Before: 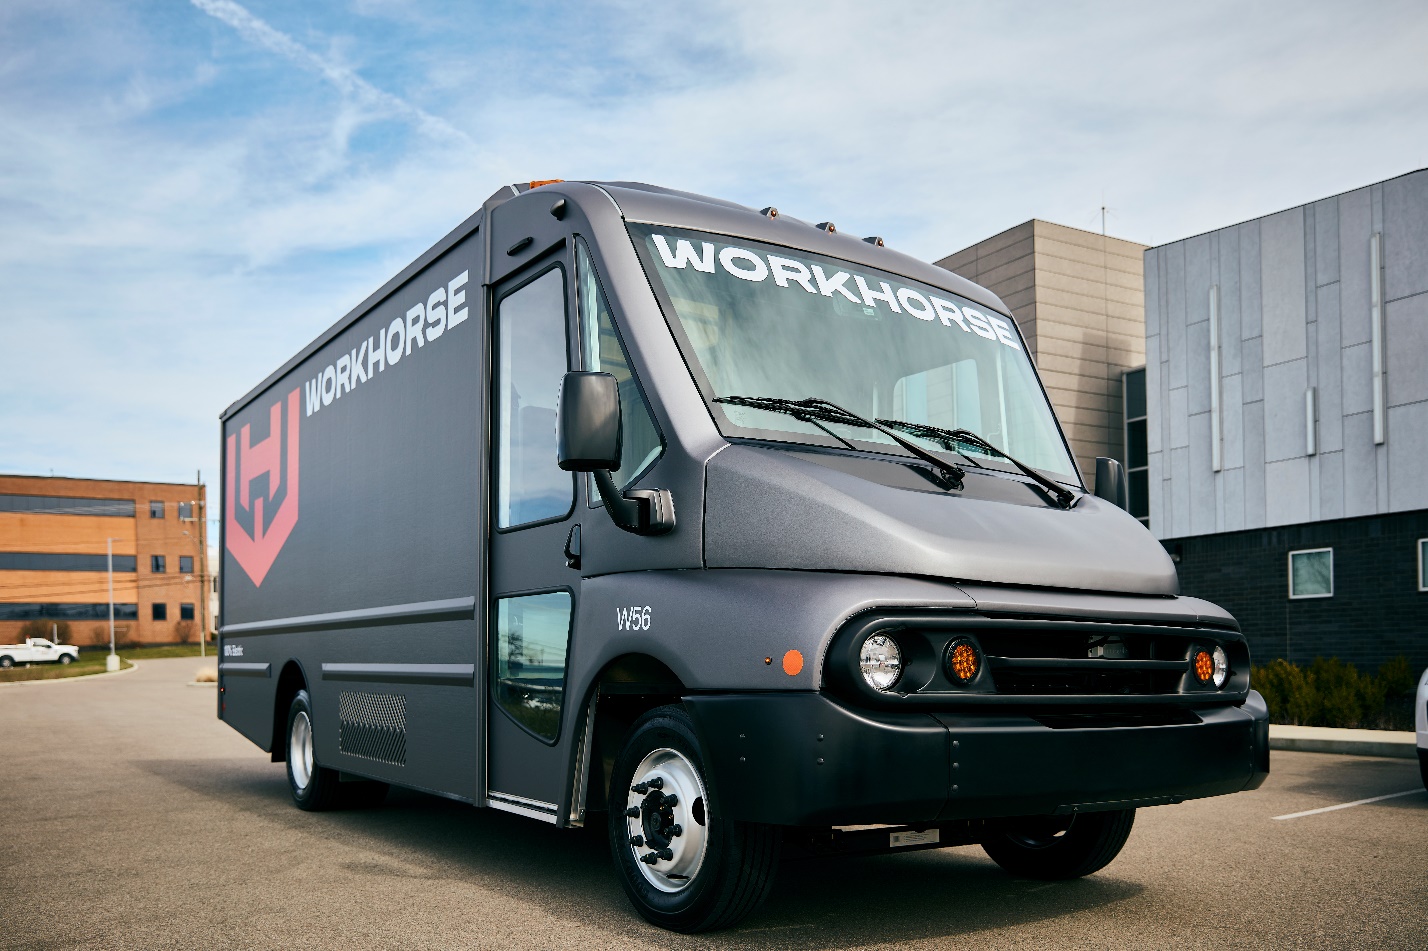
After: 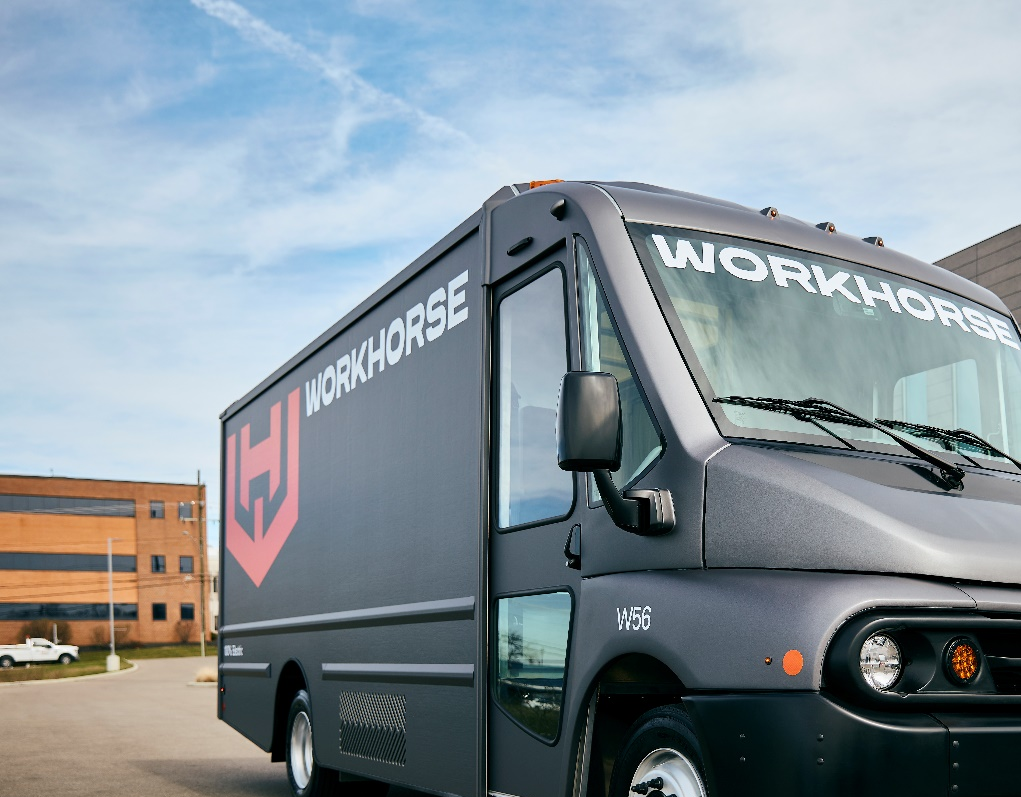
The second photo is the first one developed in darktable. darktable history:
crop: right 28.432%, bottom 16.17%
